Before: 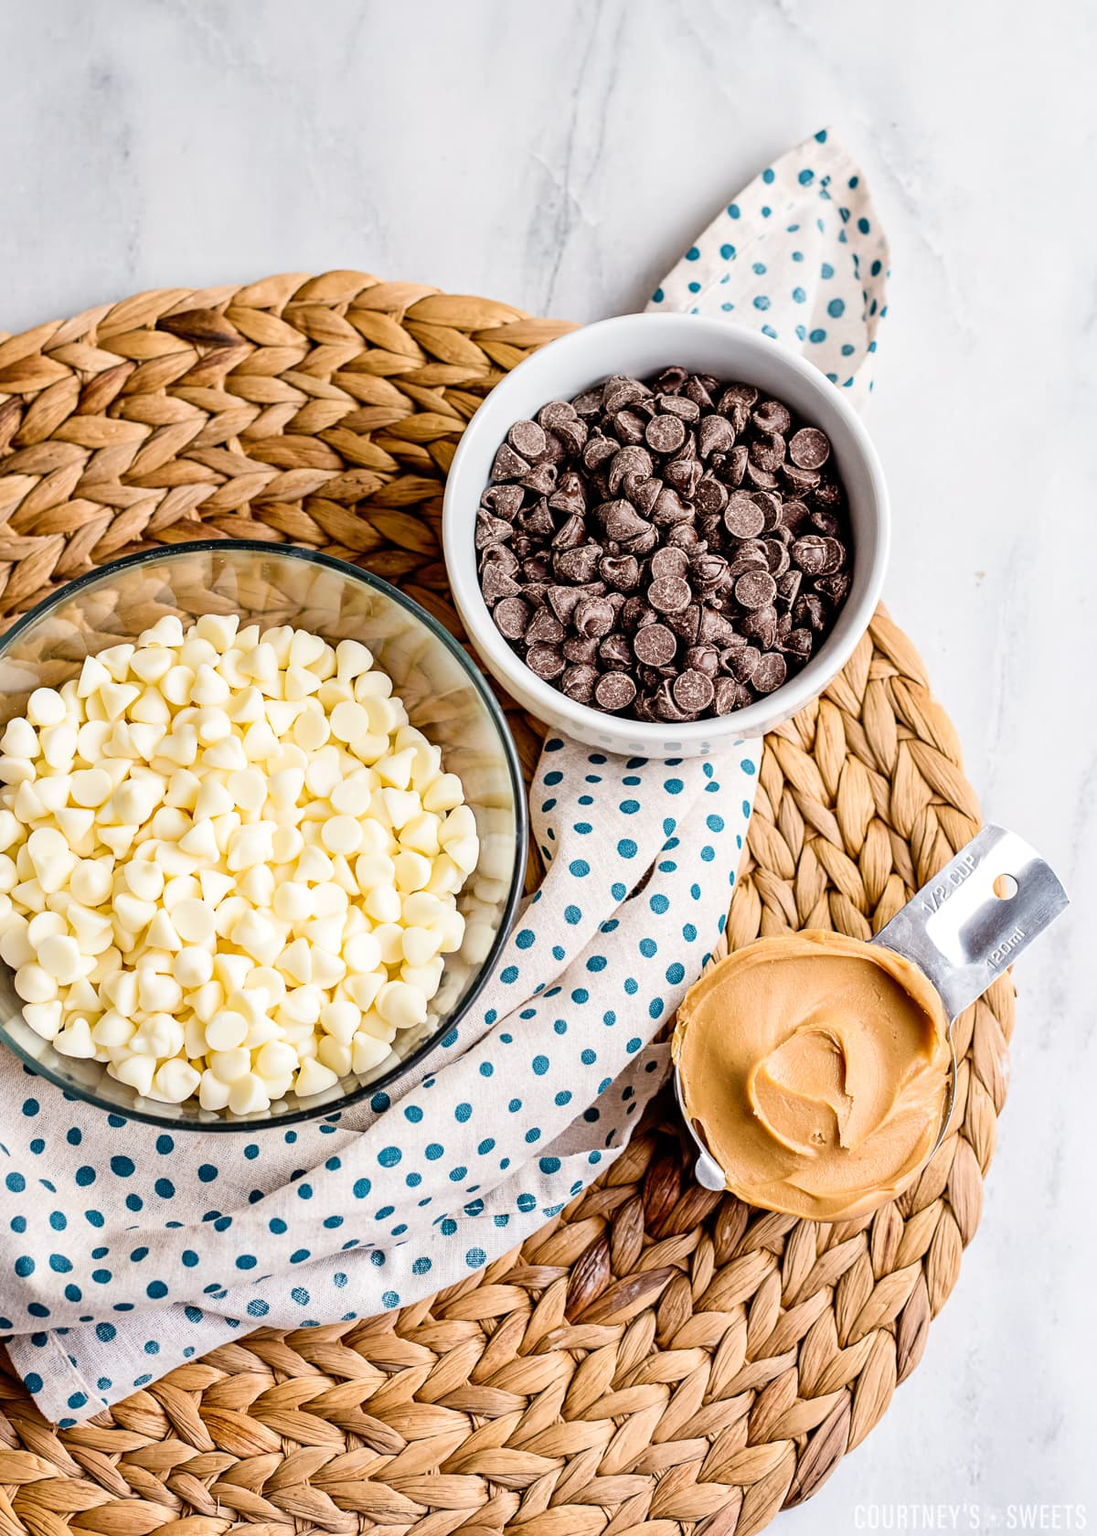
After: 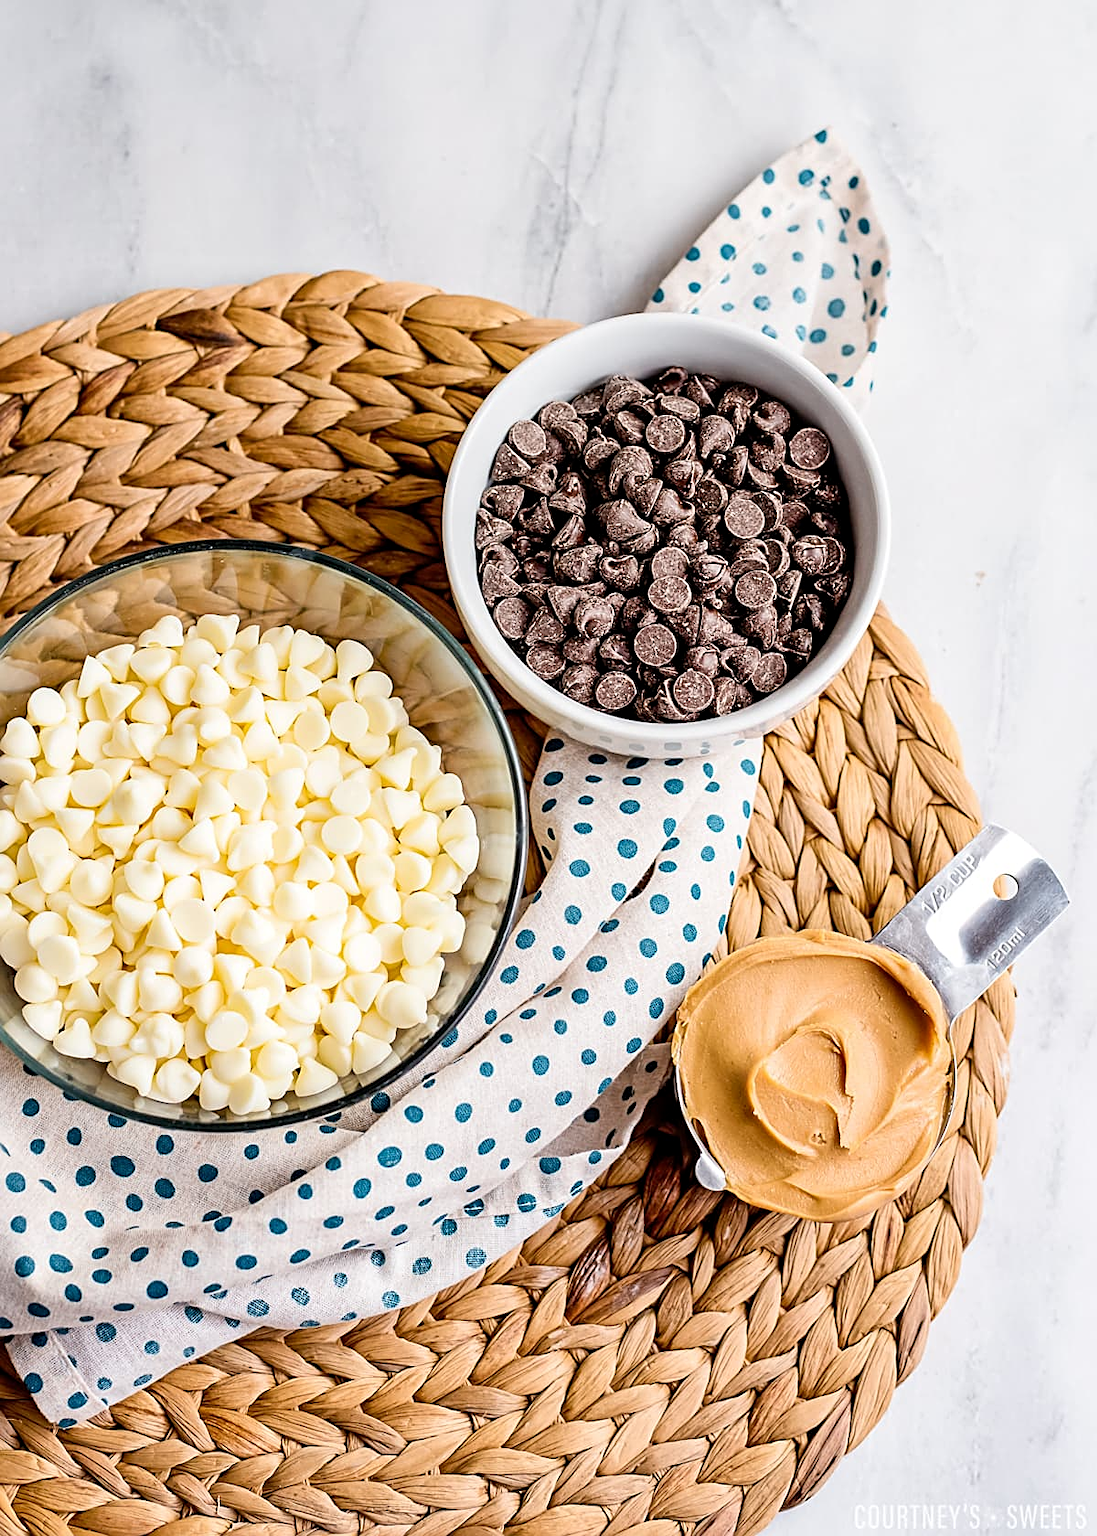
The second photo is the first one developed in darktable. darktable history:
sharpen: on, module defaults
exposure: black level correction 0.001, compensate highlight preservation false
